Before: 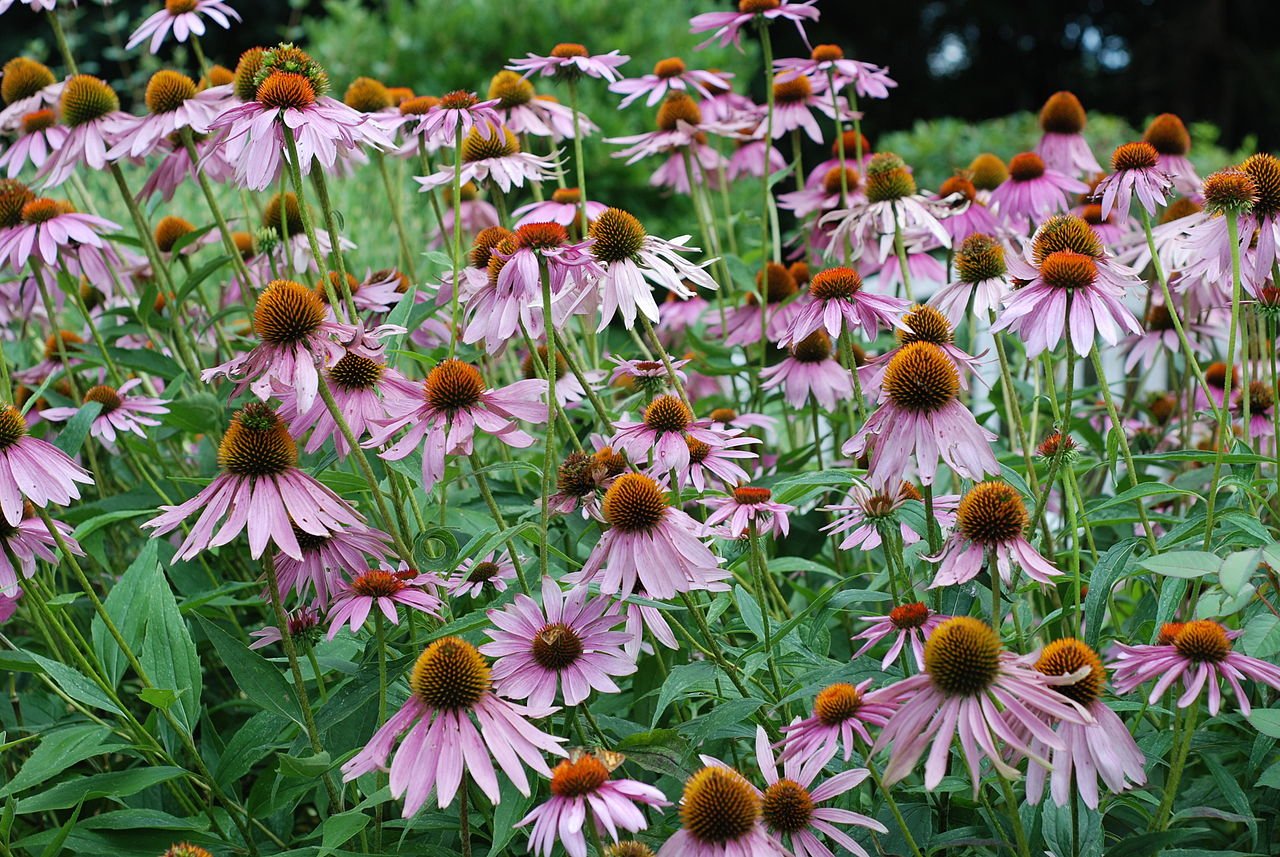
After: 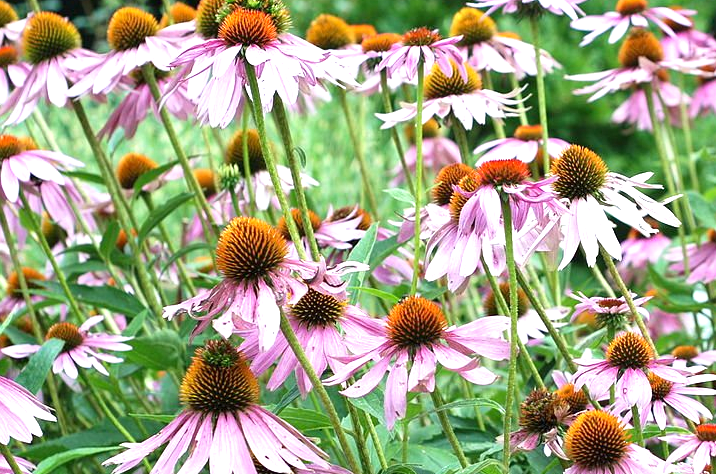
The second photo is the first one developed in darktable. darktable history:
exposure: black level correction 0, exposure 0.929 EV, compensate highlight preservation false
crop and rotate: left 3.046%, top 7.387%, right 40.95%, bottom 37.202%
local contrast: mode bilateral grid, contrast 19, coarseness 49, detail 119%, midtone range 0.2
